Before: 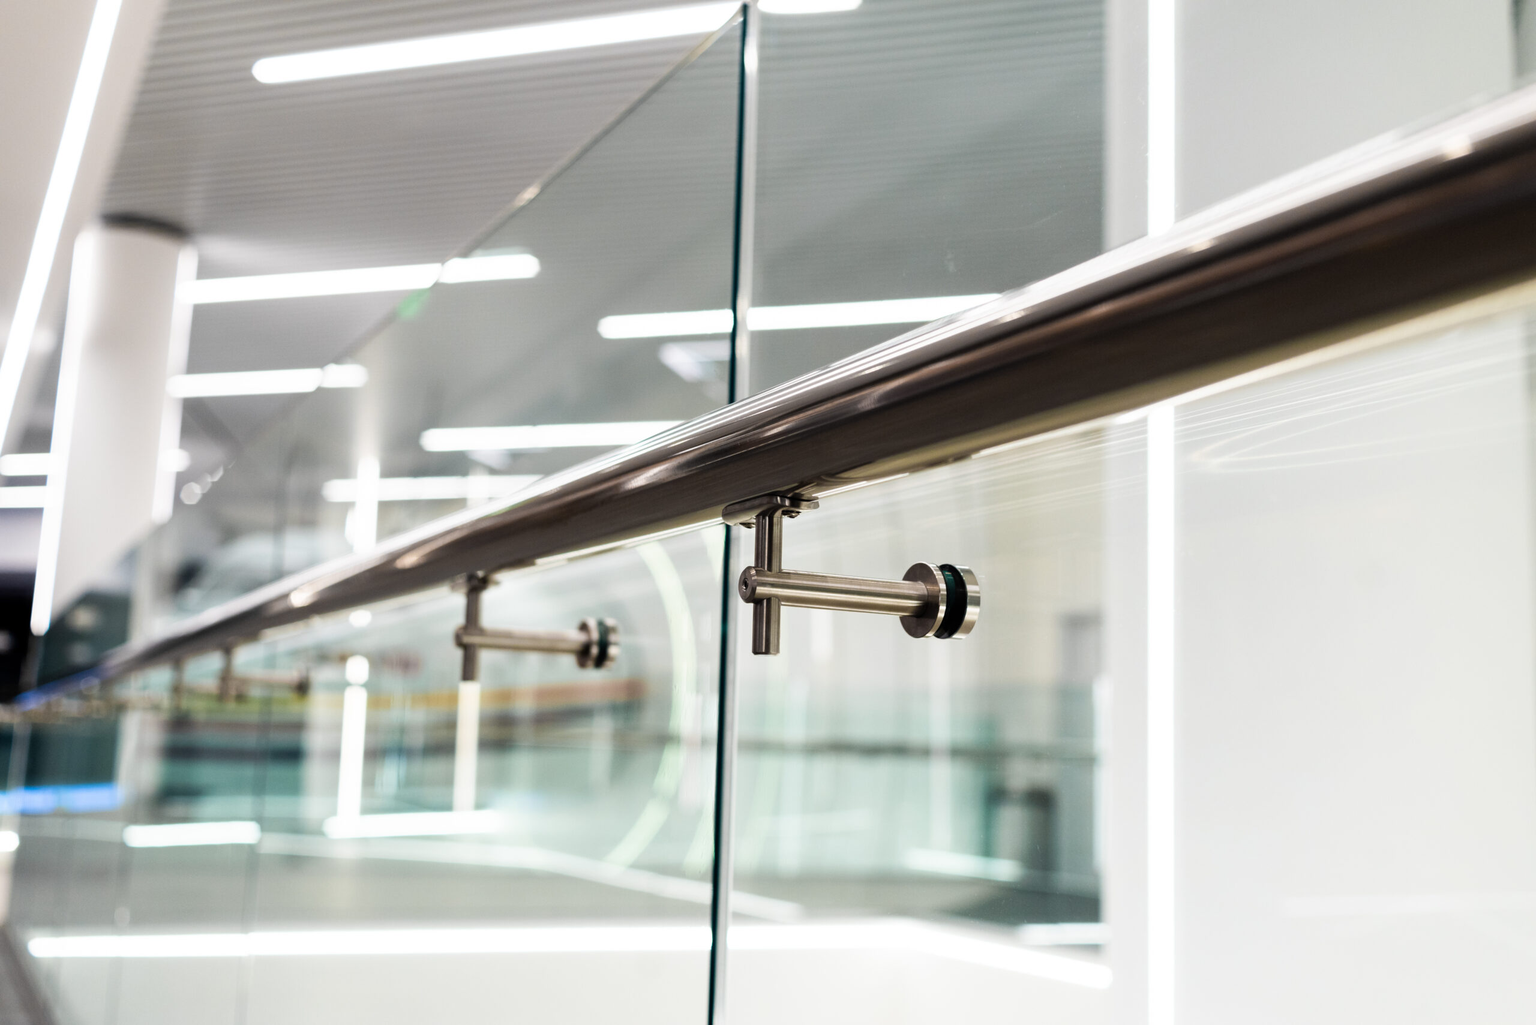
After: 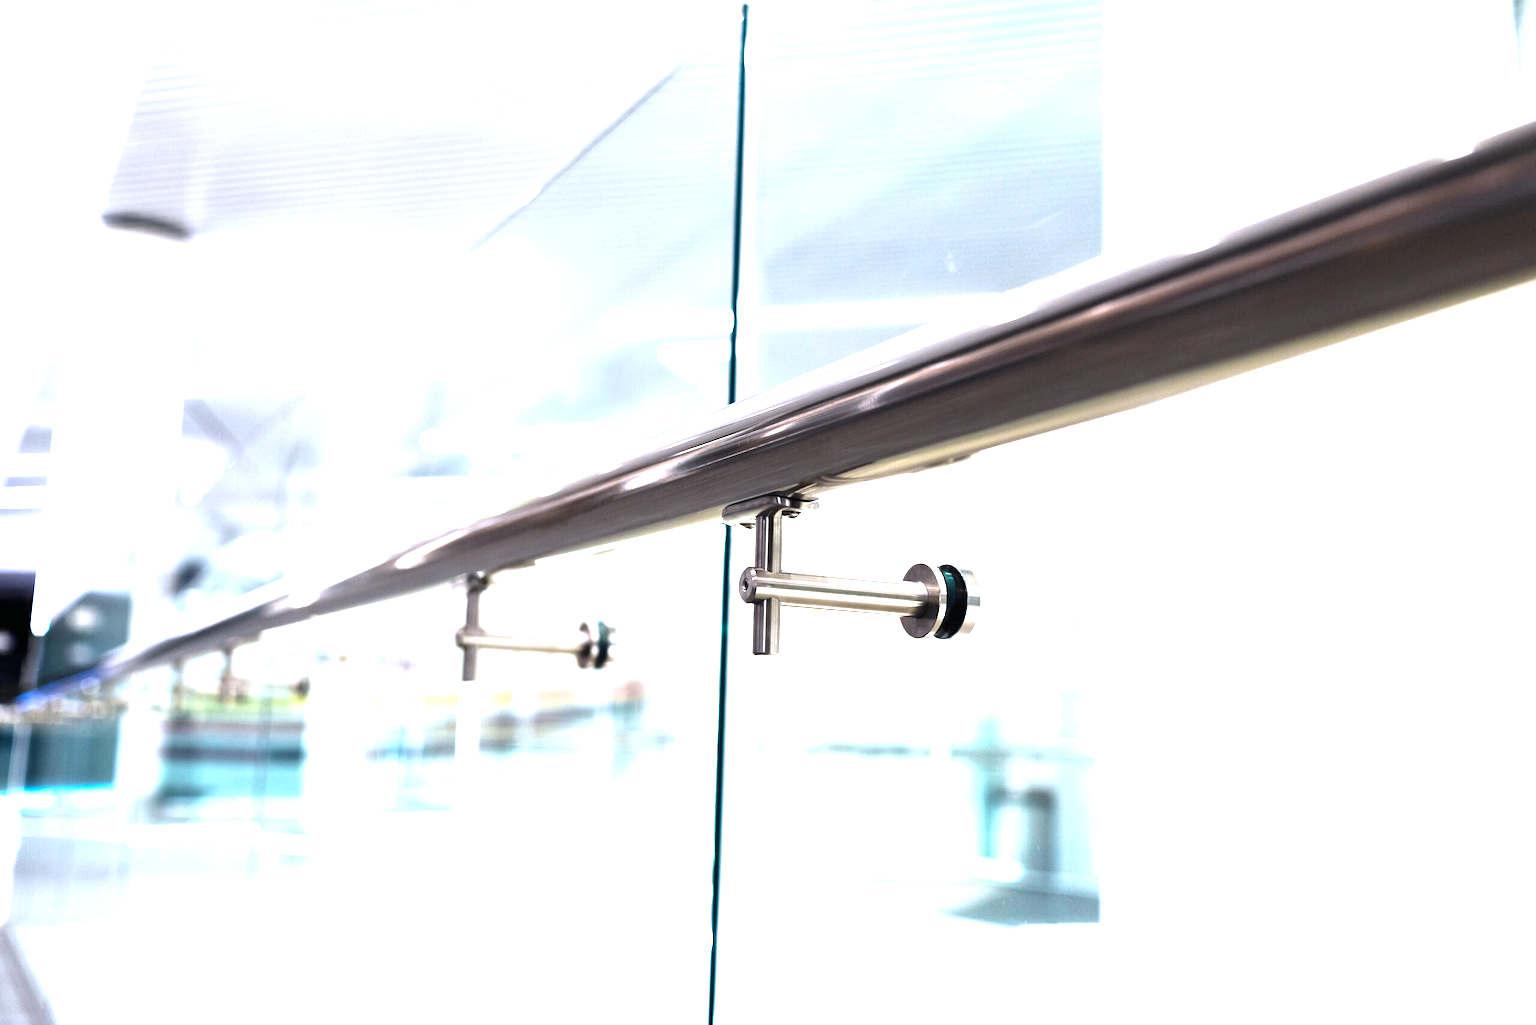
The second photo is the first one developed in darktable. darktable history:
color calibration: illuminant as shot in camera, x 0.37, y 0.382, temperature 4314.19 K
exposure: black level correction 0, exposure 1.677 EV, compensate exposure bias true, compensate highlight preservation false
